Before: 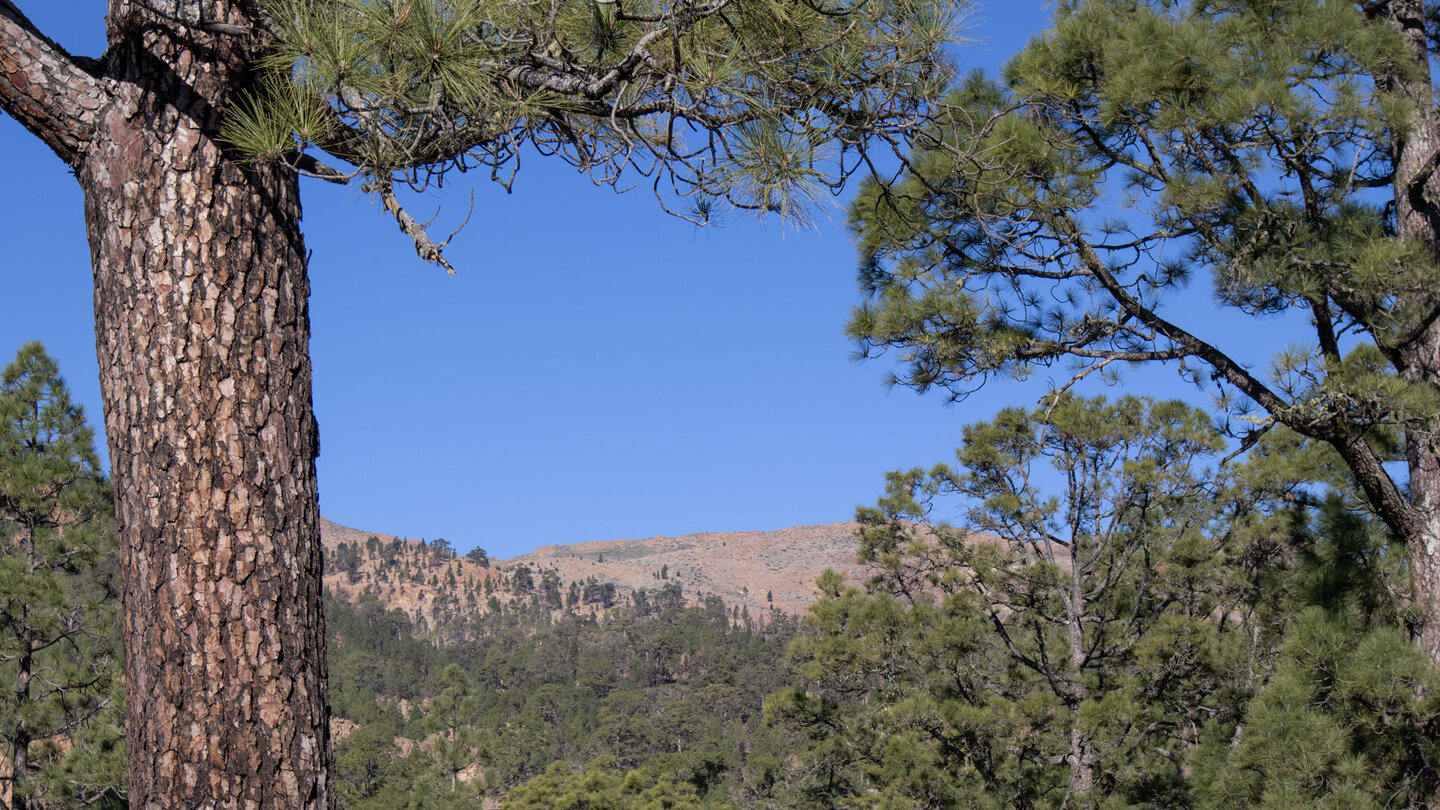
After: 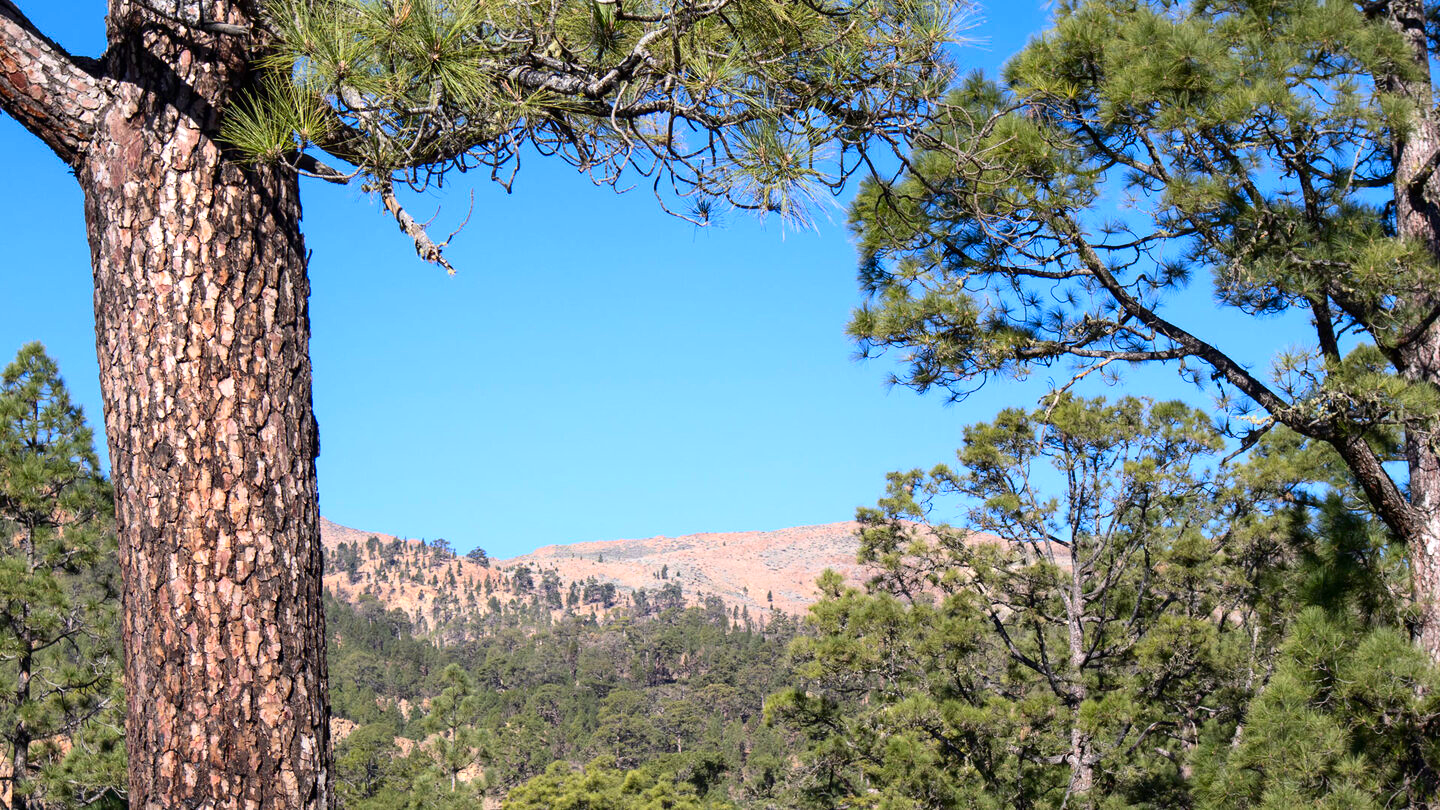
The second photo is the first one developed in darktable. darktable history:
shadows and highlights: radius 92.18, shadows -16.32, white point adjustment 0.171, highlights 31.07, compress 48.53%, soften with gaussian
contrast brightness saturation: contrast 0.179, saturation 0.31
exposure: black level correction 0, exposure 0.697 EV, compensate highlight preservation false
